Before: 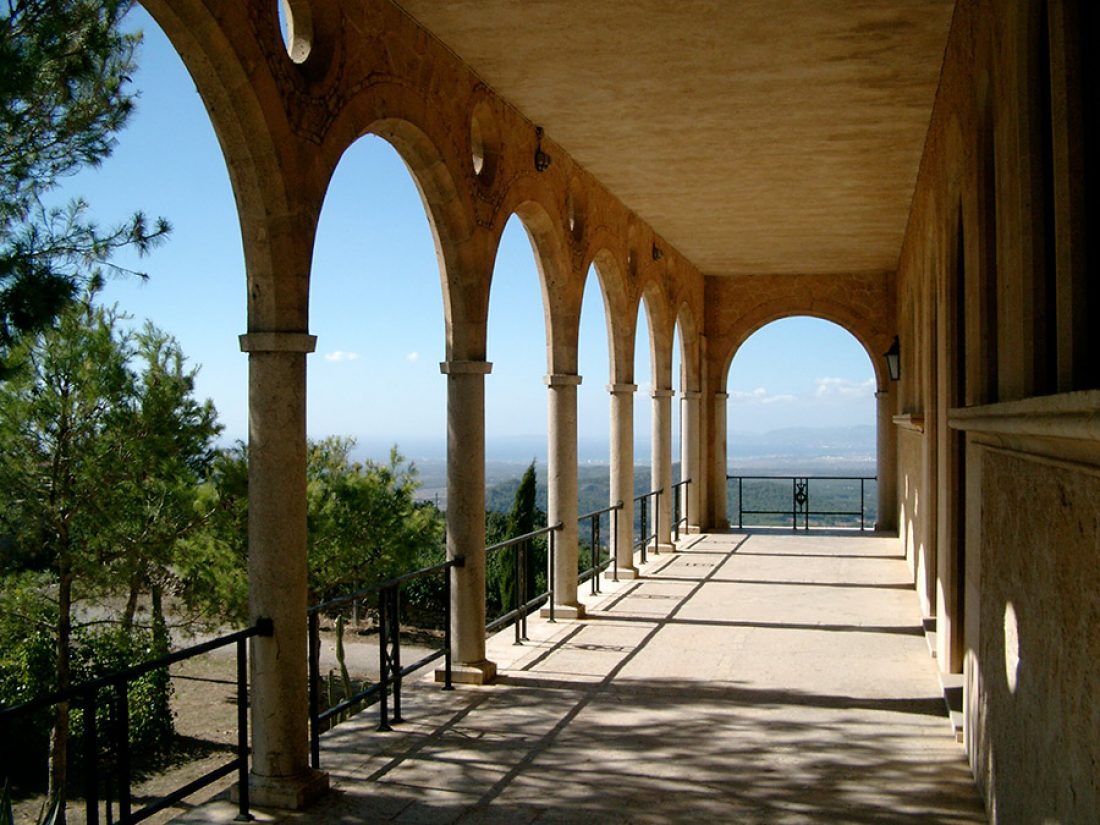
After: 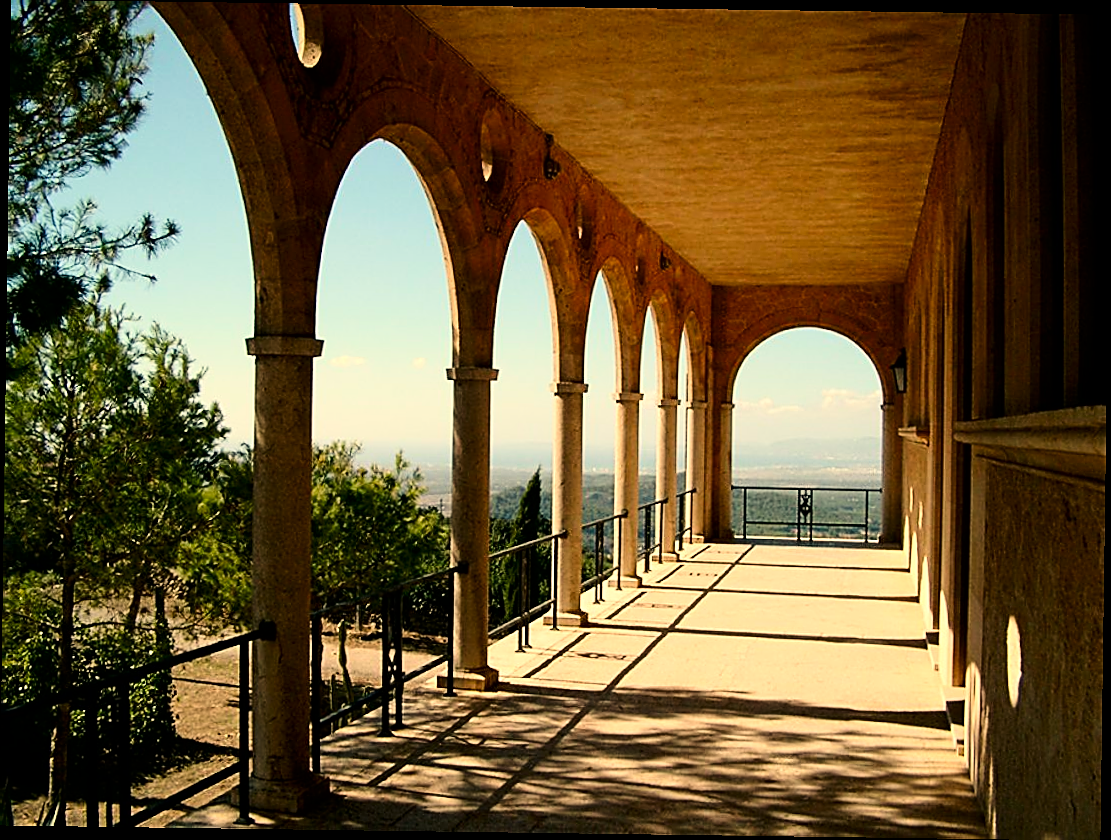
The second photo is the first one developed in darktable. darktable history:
contrast brightness saturation: contrast 0.13, brightness -0.05, saturation 0.16
sharpen: amount 0.901
white balance: red 1.138, green 0.996, blue 0.812
color zones: curves: ch0 [(0, 0.5) (0.143, 0.5) (0.286, 0.5) (0.429, 0.5) (0.571, 0.5) (0.714, 0.476) (0.857, 0.5) (1, 0.5)]; ch2 [(0, 0.5) (0.143, 0.5) (0.286, 0.5) (0.429, 0.5) (0.571, 0.5) (0.714, 0.487) (0.857, 0.5) (1, 0.5)]
tone curve: curves: ch0 [(0, 0) (0.004, 0.001) (0.133, 0.112) (0.325, 0.362) (0.832, 0.893) (1, 1)], color space Lab, linked channels, preserve colors none
rotate and perspective: rotation 0.8°, automatic cropping off
